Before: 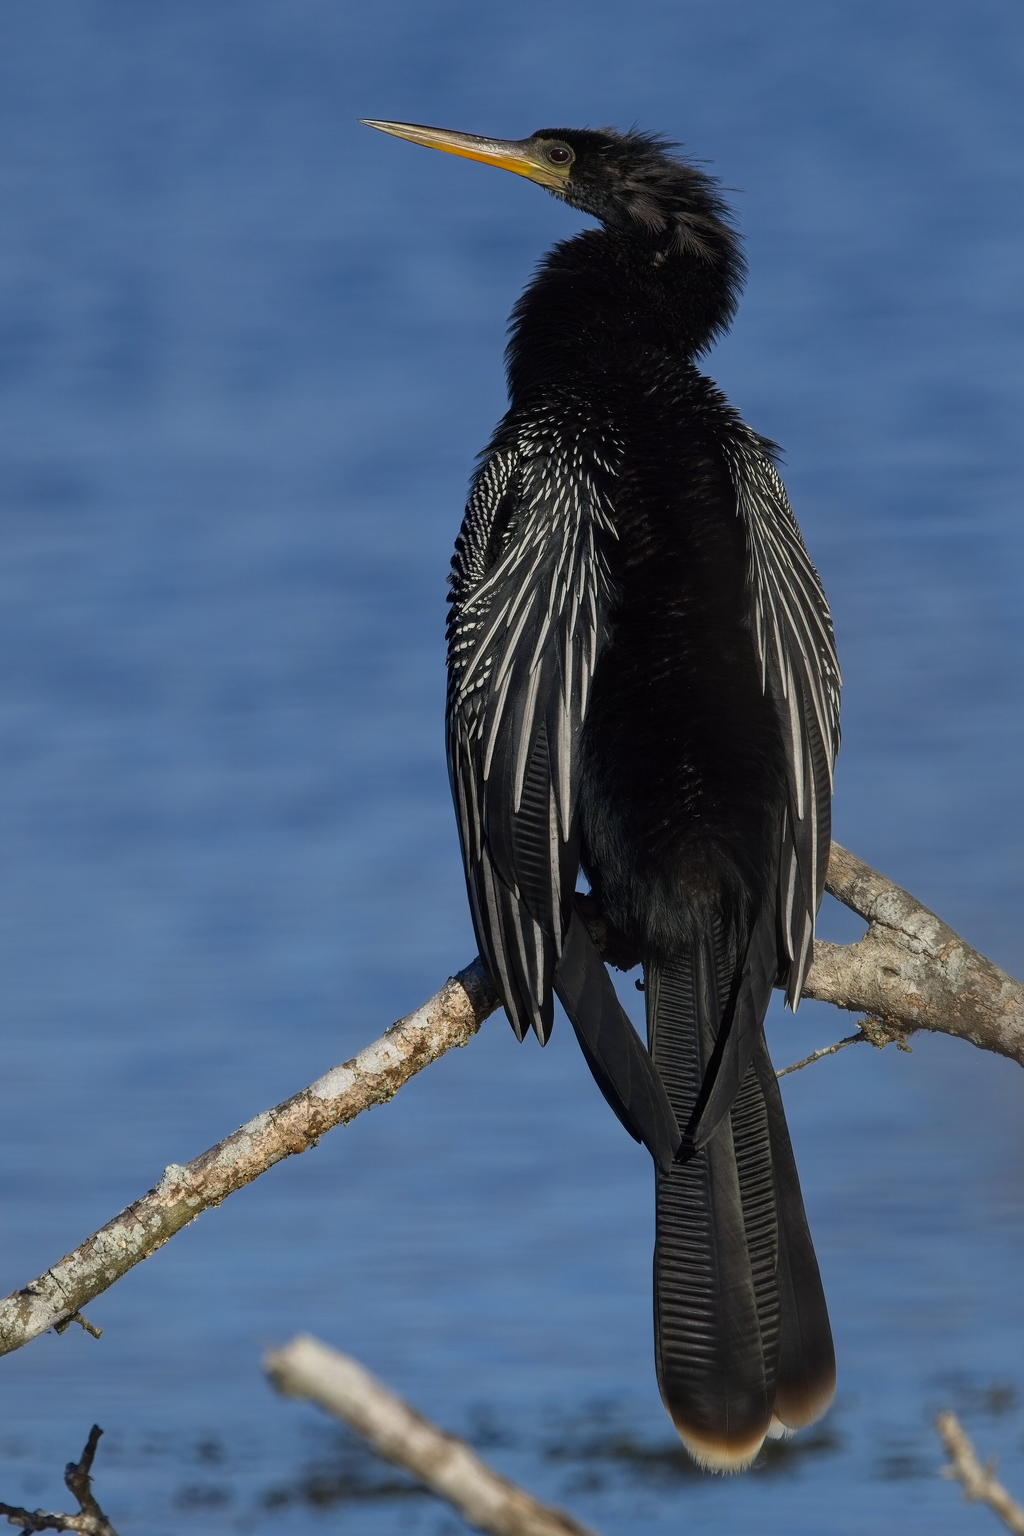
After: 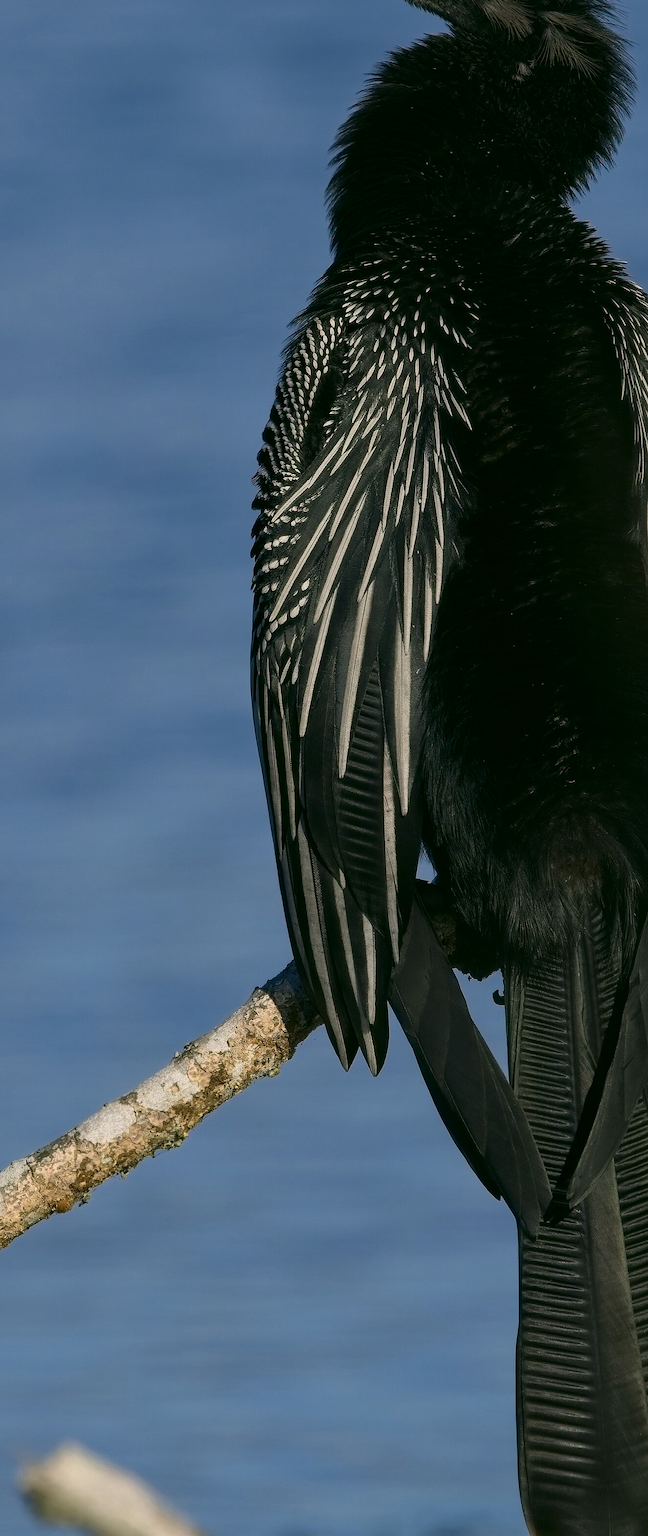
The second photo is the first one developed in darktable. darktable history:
crop and rotate: angle 0.014°, left 24.358%, top 13.213%, right 25.991%, bottom 8.349%
color correction: highlights a* 4.12, highlights b* 4.97, shadows a* -6.77, shadows b* 4.85
